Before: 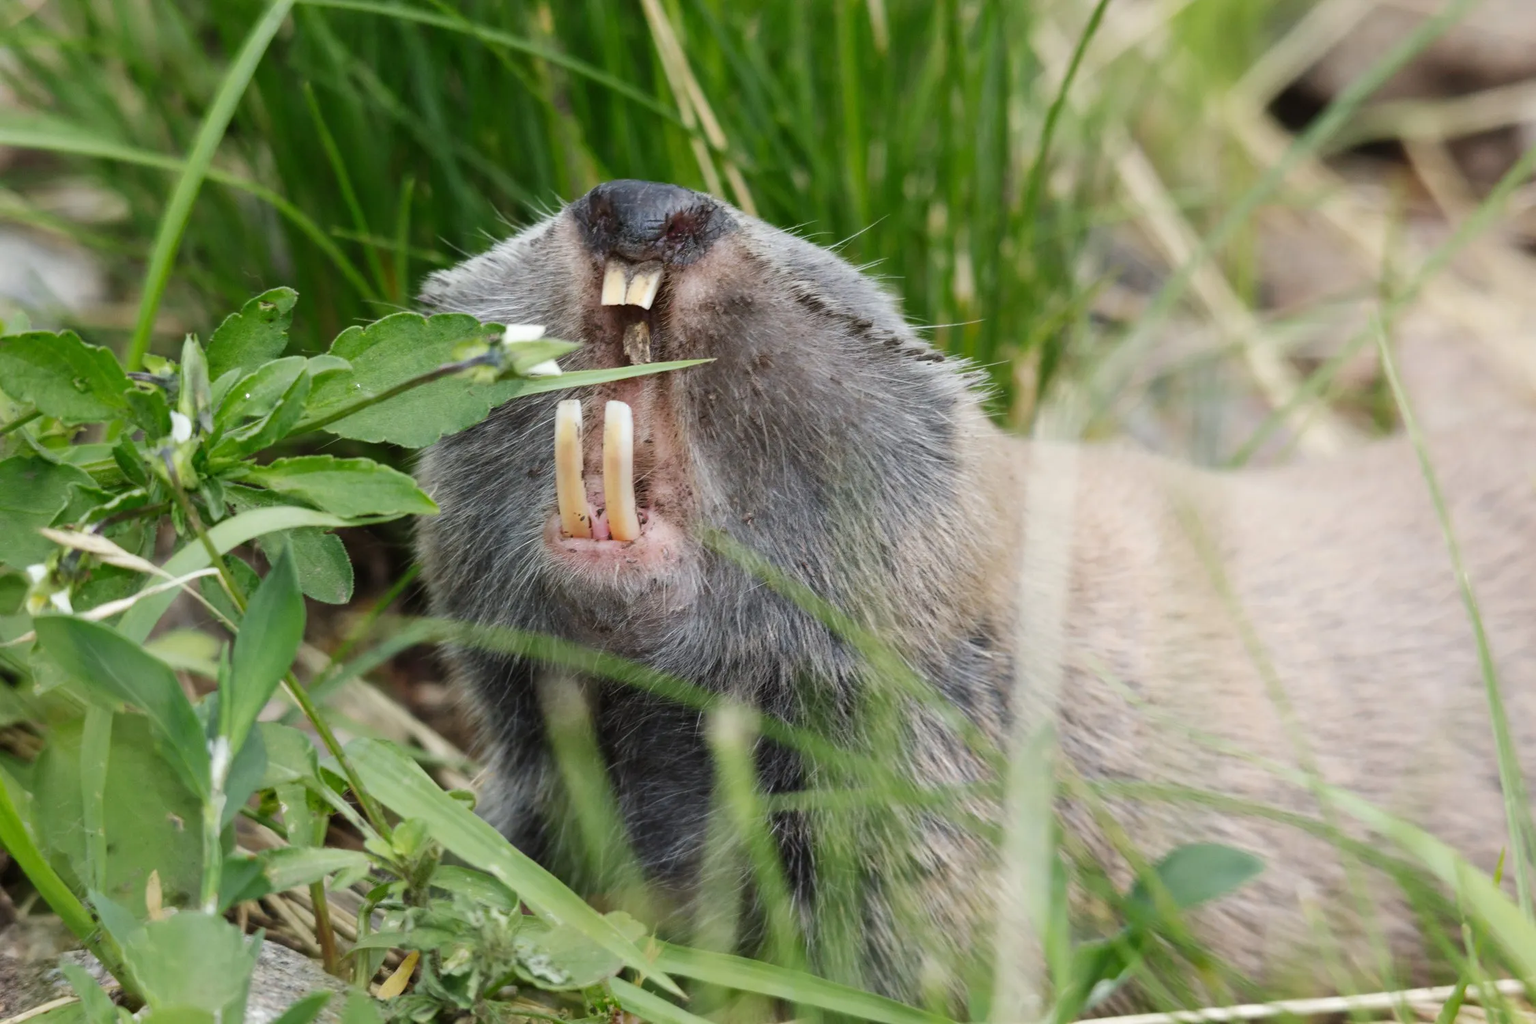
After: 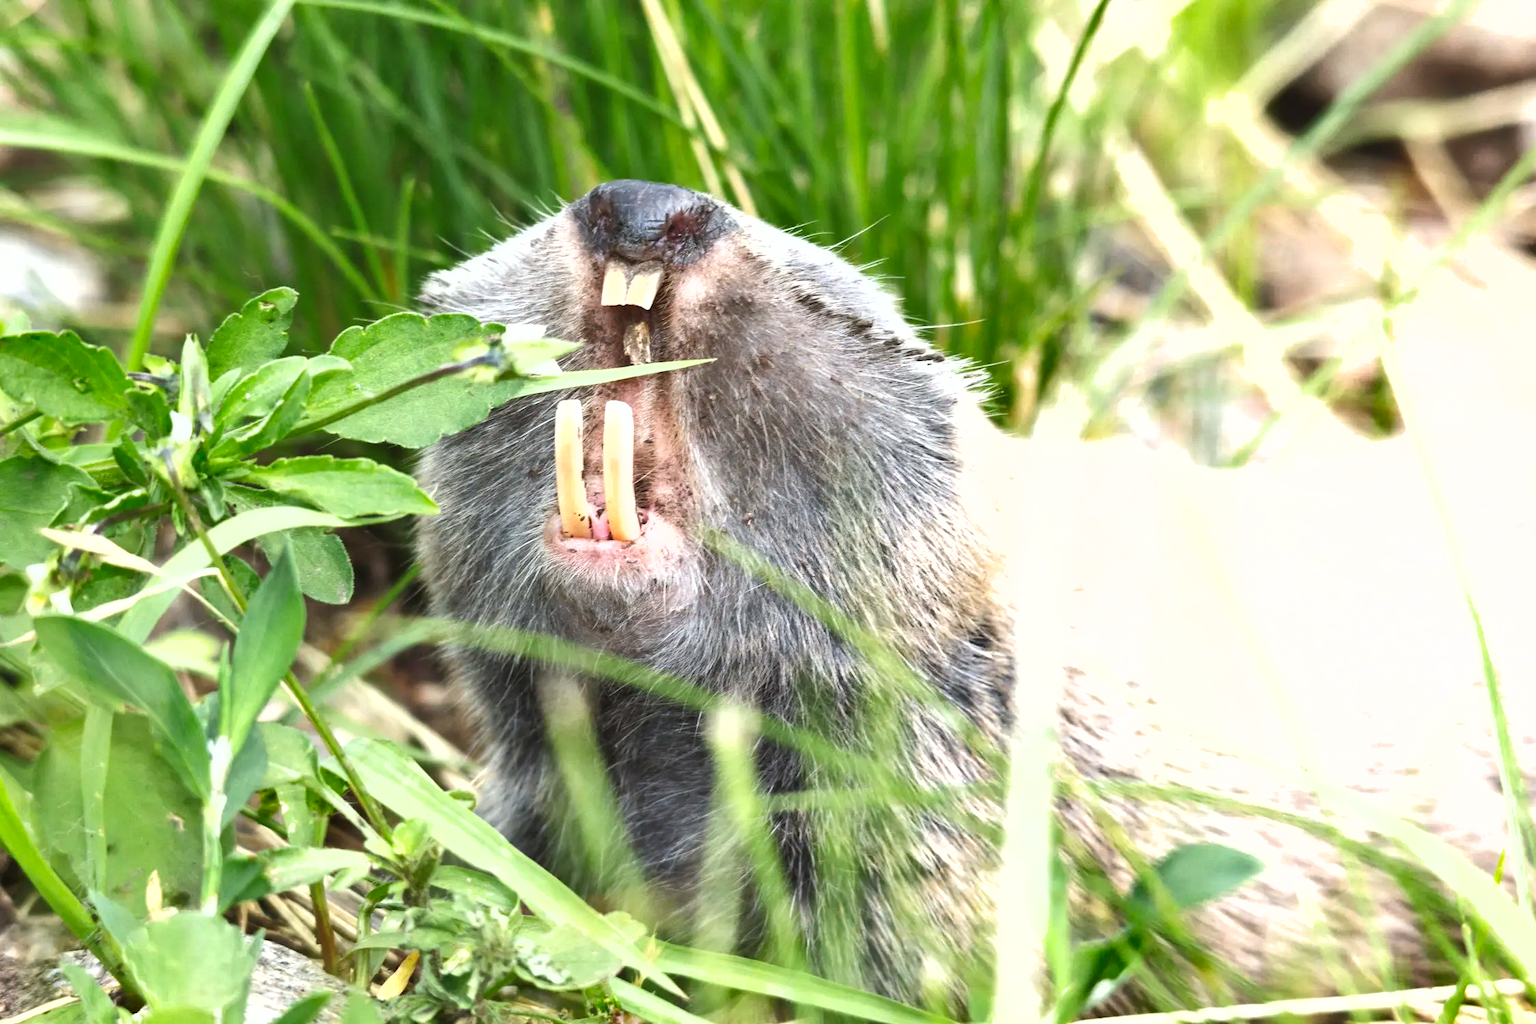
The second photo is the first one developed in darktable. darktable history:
shadows and highlights: low approximation 0.01, soften with gaussian
exposure: black level correction 0, exposure 1.2 EV, compensate highlight preservation false
